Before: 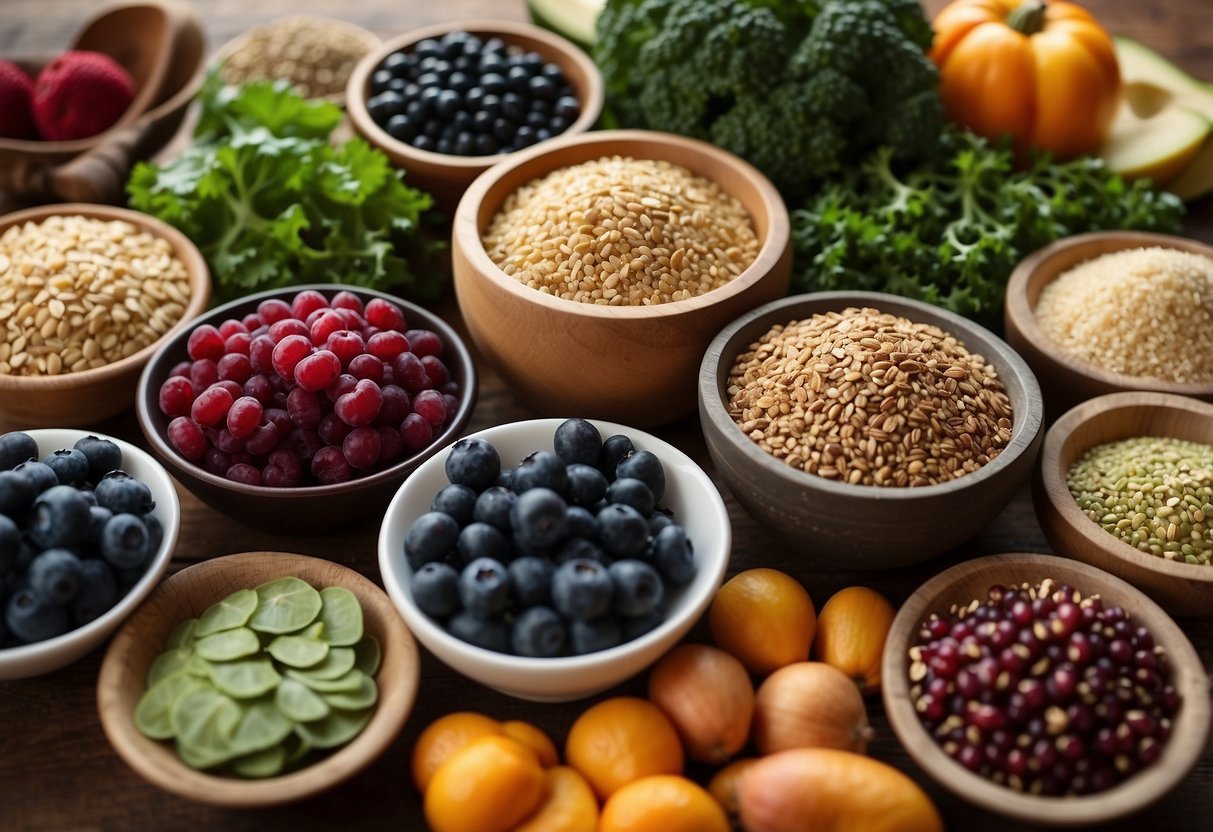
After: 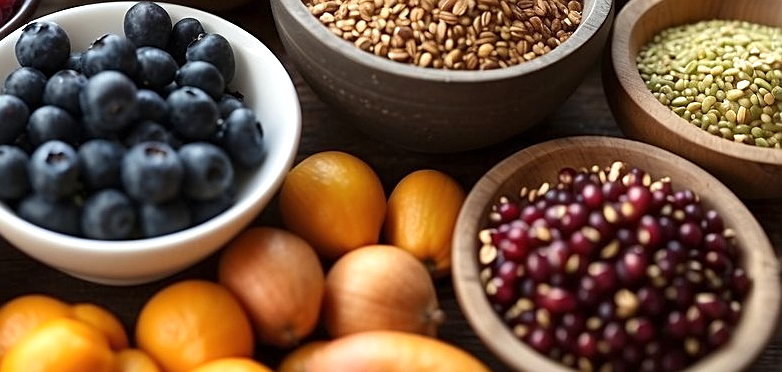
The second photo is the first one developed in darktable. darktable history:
crop and rotate: left 35.509%, top 50.238%, bottom 4.934%
exposure: exposure 0.493 EV, compensate highlight preservation false
white balance: red 0.988, blue 1.017
sharpen: on, module defaults
